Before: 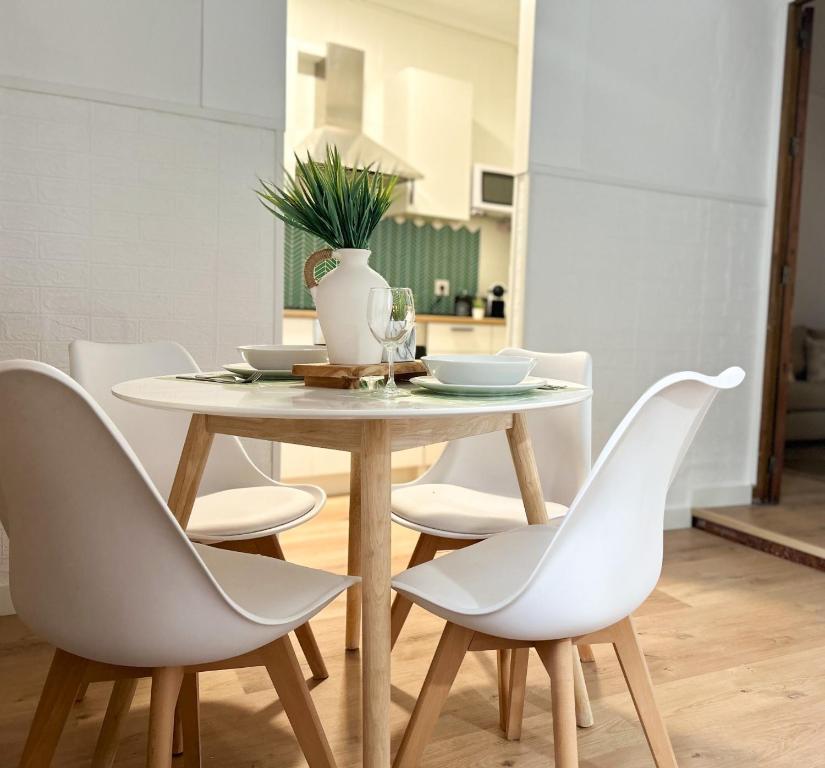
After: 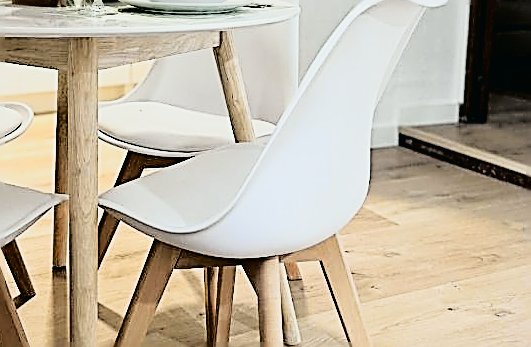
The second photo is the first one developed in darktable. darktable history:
color calibration: illuminant same as pipeline (D50), adaptation XYZ, x 0.345, y 0.358, temperature 5006.23 K
crop and rotate: left 35.573%, top 49.868%, bottom 4.85%
filmic rgb: black relative exposure -5.08 EV, white relative exposure 3.49 EV, hardness 3.19, contrast 1.41, highlights saturation mix -28.83%
sharpen: amount 1.848
tone curve: curves: ch0 [(0.014, 0.013) (0.088, 0.043) (0.208, 0.176) (0.257, 0.267) (0.406, 0.483) (0.489, 0.556) (0.667, 0.73) (0.793, 0.851) (0.994, 0.974)]; ch1 [(0, 0) (0.161, 0.092) (0.35, 0.33) (0.392, 0.392) (0.457, 0.467) (0.505, 0.497) (0.537, 0.518) (0.553, 0.53) (0.58, 0.567) (0.739, 0.697) (1, 1)]; ch2 [(0, 0) (0.346, 0.362) (0.448, 0.419) (0.502, 0.499) (0.533, 0.517) (0.556, 0.533) (0.629, 0.619) (0.717, 0.678) (1, 1)], color space Lab, independent channels, preserve colors none
